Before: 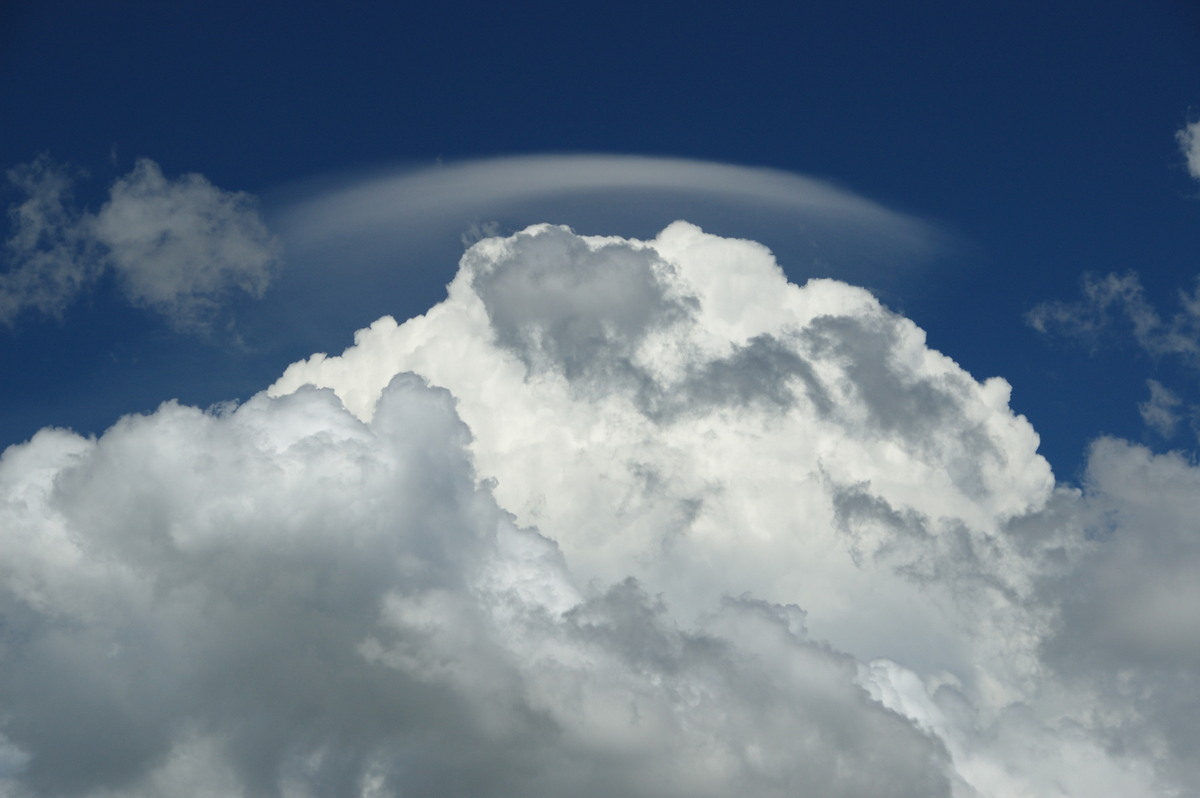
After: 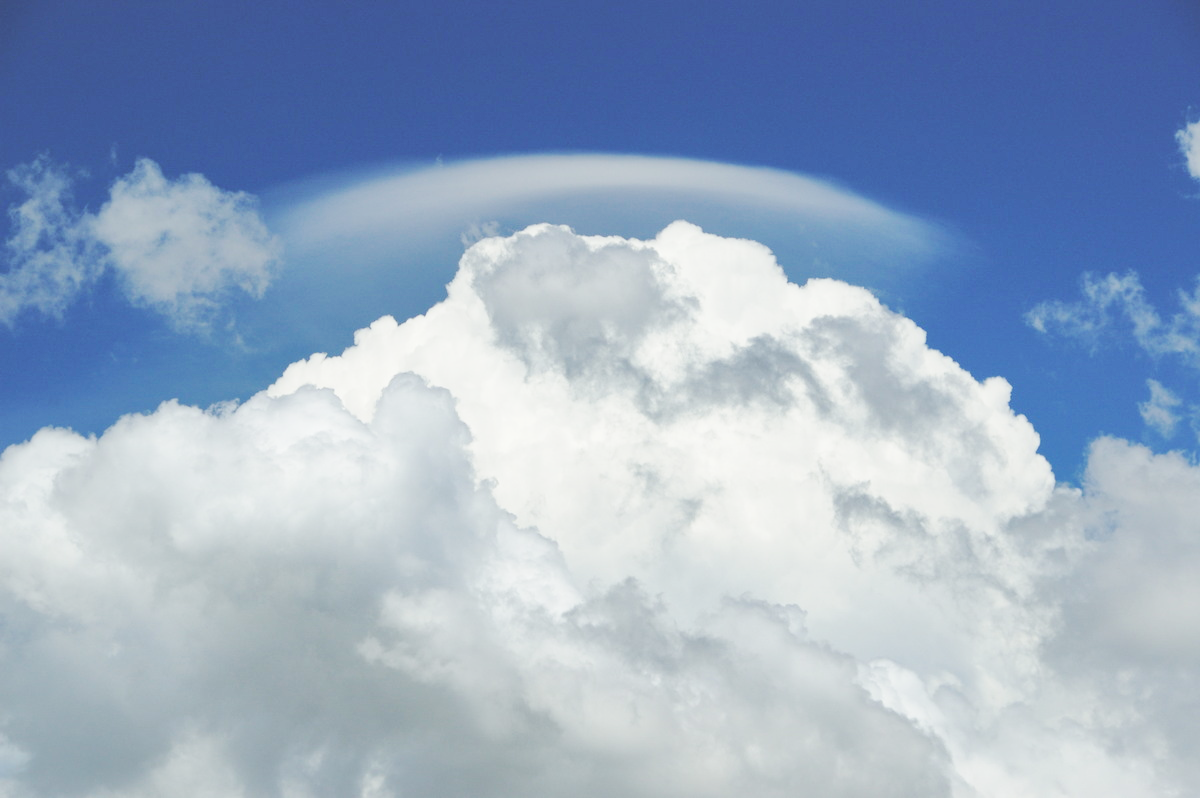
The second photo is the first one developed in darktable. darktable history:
tone curve: curves: ch0 [(0, 0) (0.003, 0.004) (0.011, 0.015) (0.025, 0.033) (0.044, 0.059) (0.069, 0.093) (0.1, 0.133) (0.136, 0.182) (0.177, 0.237) (0.224, 0.3) (0.277, 0.369) (0.335, 0.437) (0.399, 0.511) (0.468, 0.584) (0.543, 0.656) (0.623, 0.729) (0.709, 0.8) (0.801, 0.872) (0.898, 0.935) (1, 1)], color space Lab, independent channels, preserve colors basic power
shadows and highlights: on, module defaults
base curve: curves: ch0 [(0, 0.007) (0.028, 0.063) (0.121, 0.311) (0.46, 0.743) (0.859, 0.957) (1, 1)], preserve colors none
